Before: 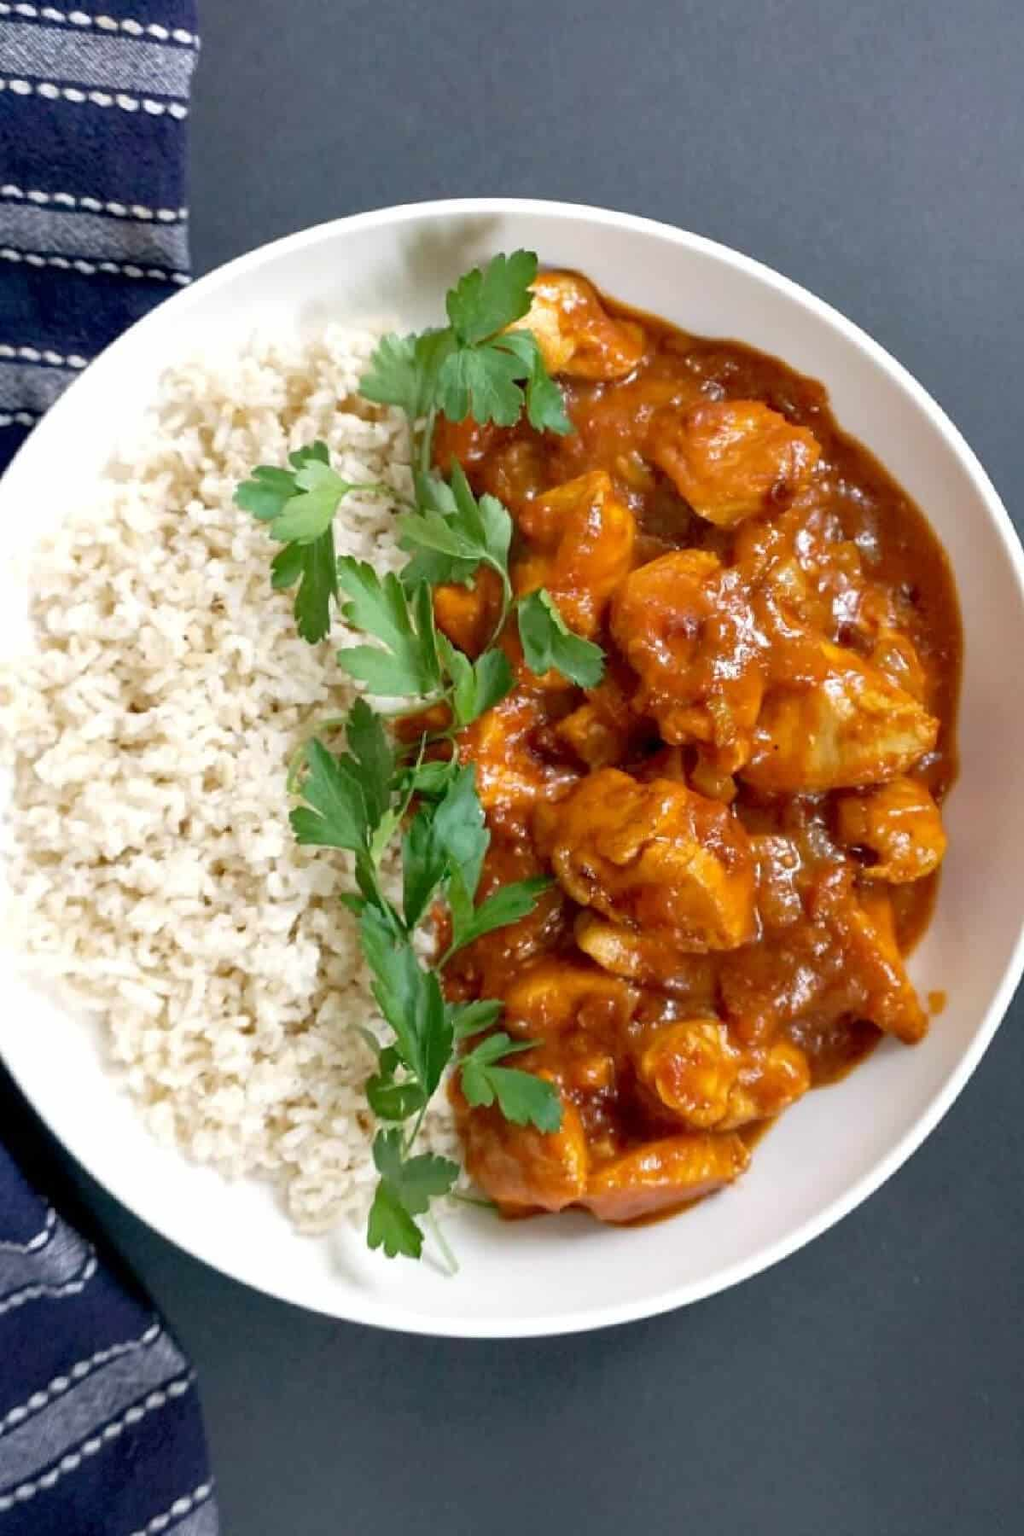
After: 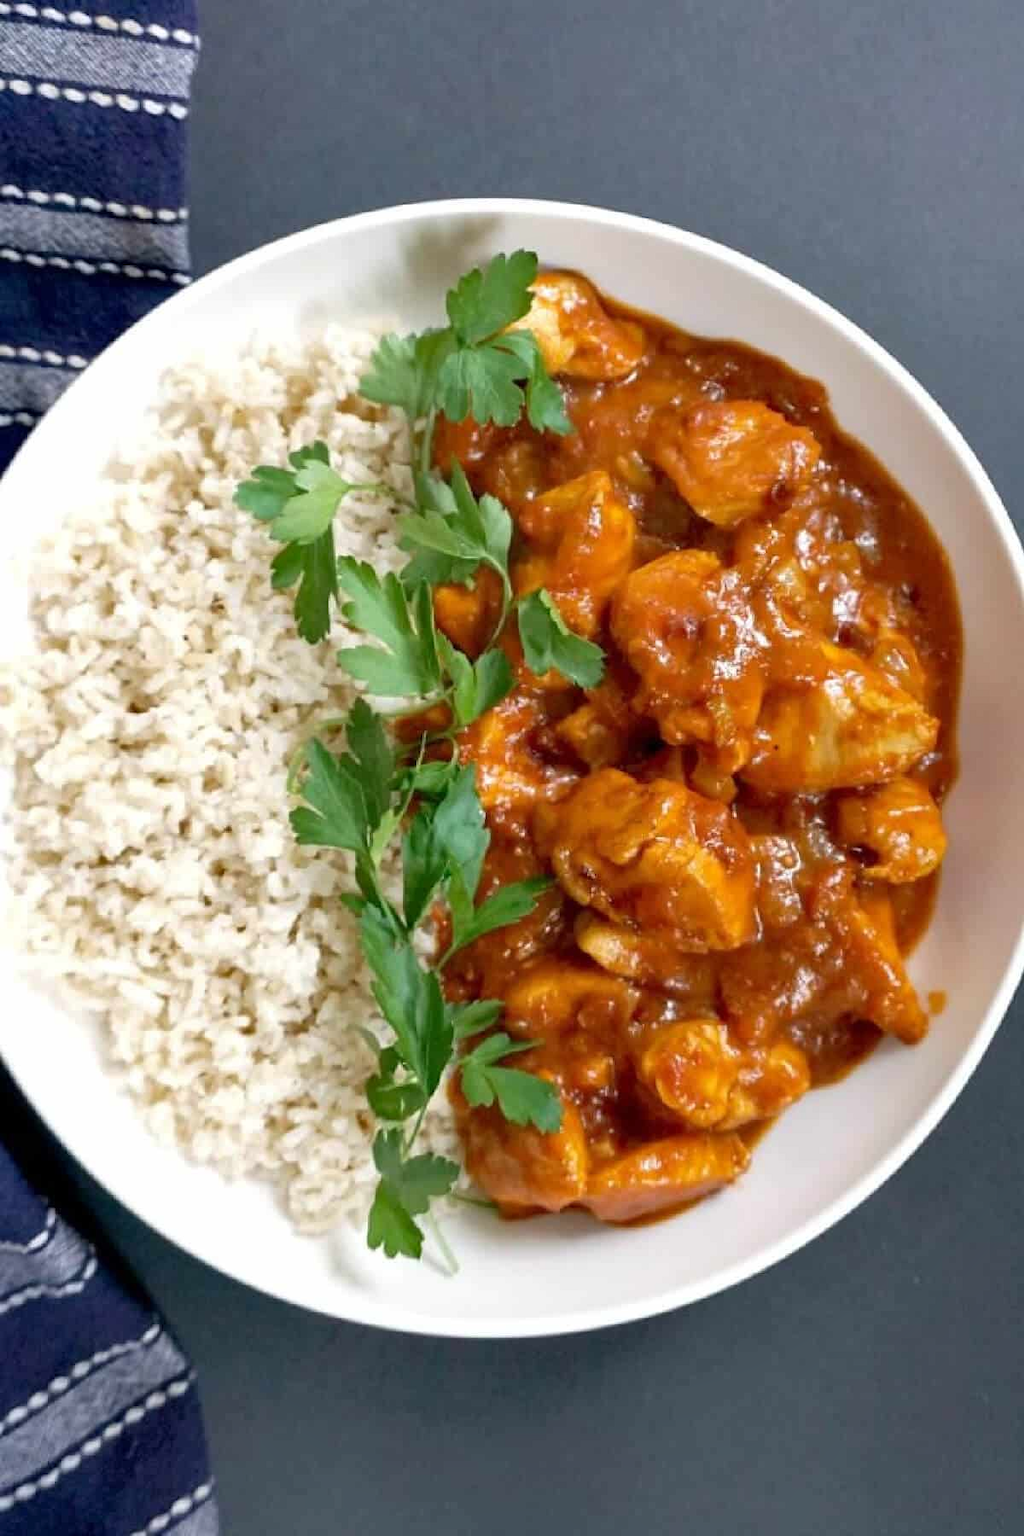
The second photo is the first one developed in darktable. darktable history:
shadows and highlights: shadows 36.46, highlights -26.98, soften with gaussian
